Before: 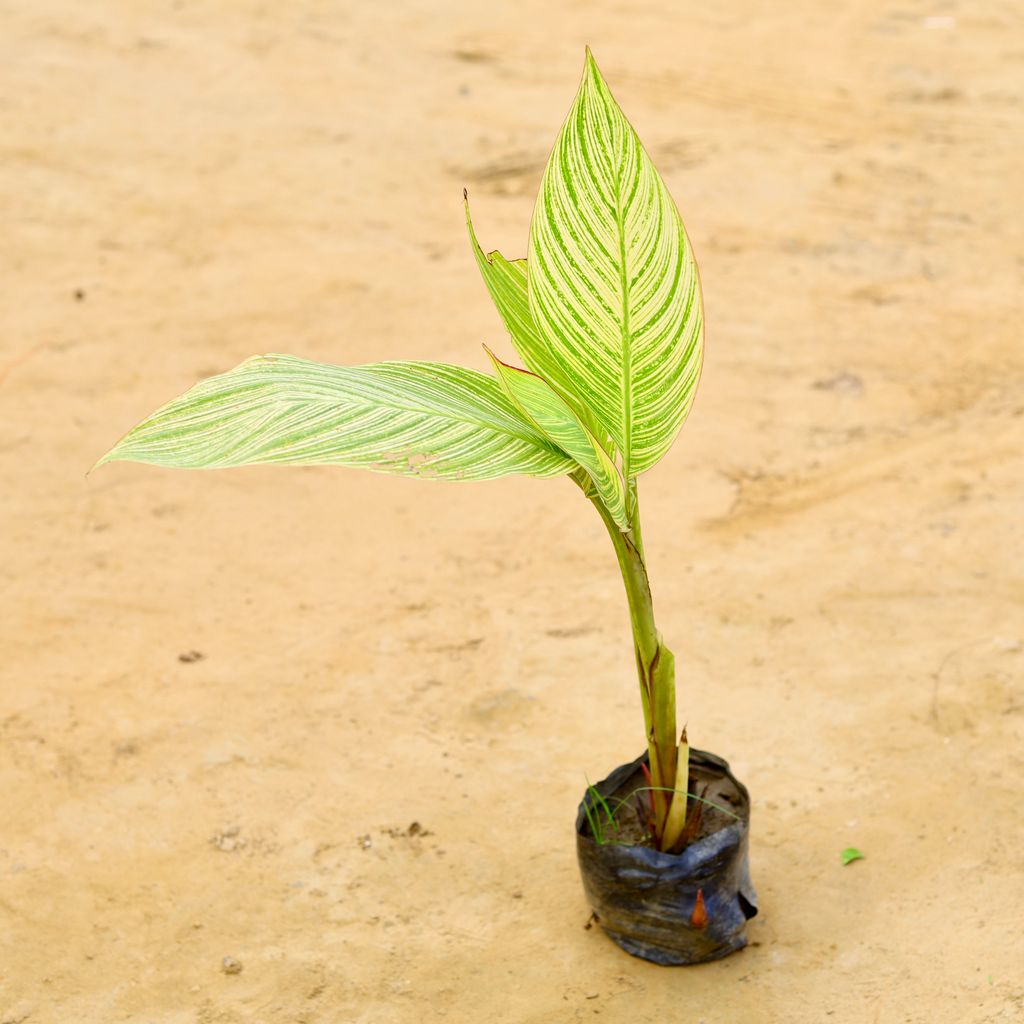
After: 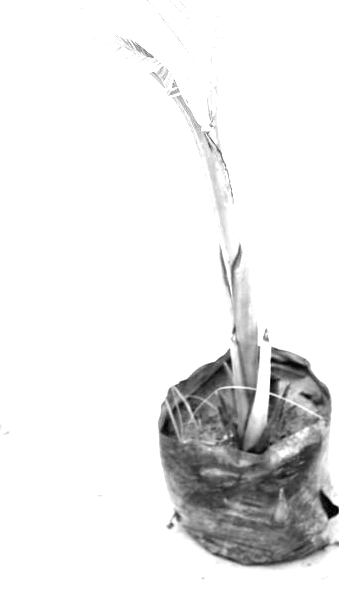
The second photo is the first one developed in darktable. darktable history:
exposure: exposure 2.003 EV, compensate highlight preservation false
crop: left 40.878%, top 39.176%, right 25.993%, bottom 3.081%
monochrome: a -3.63, b -0.465
